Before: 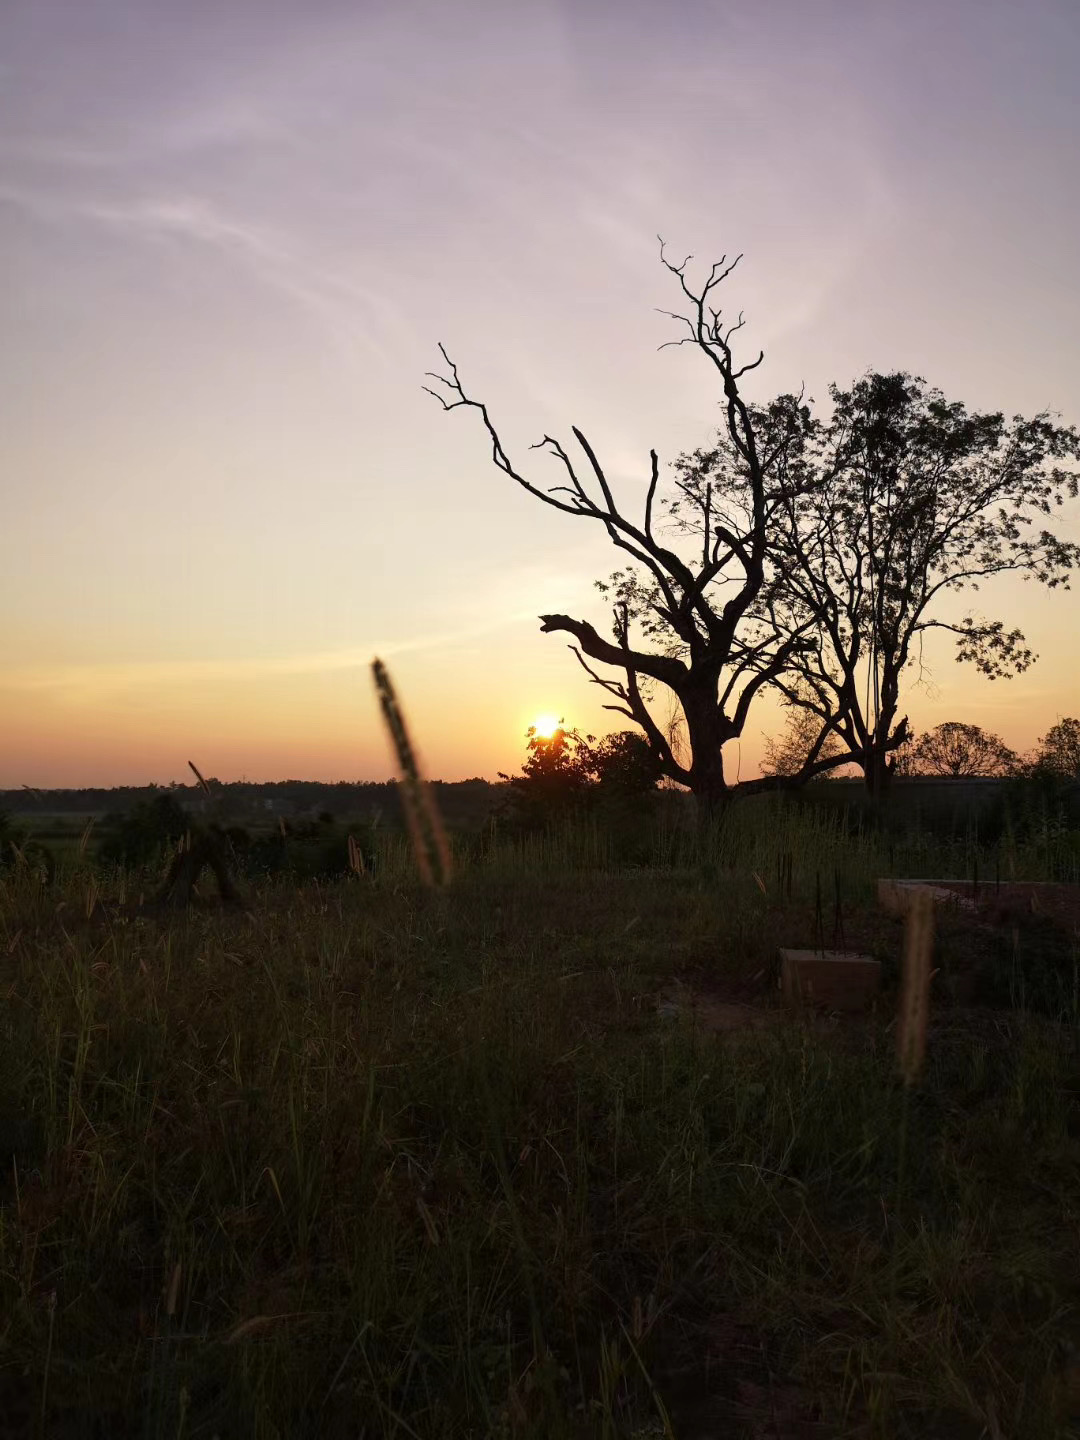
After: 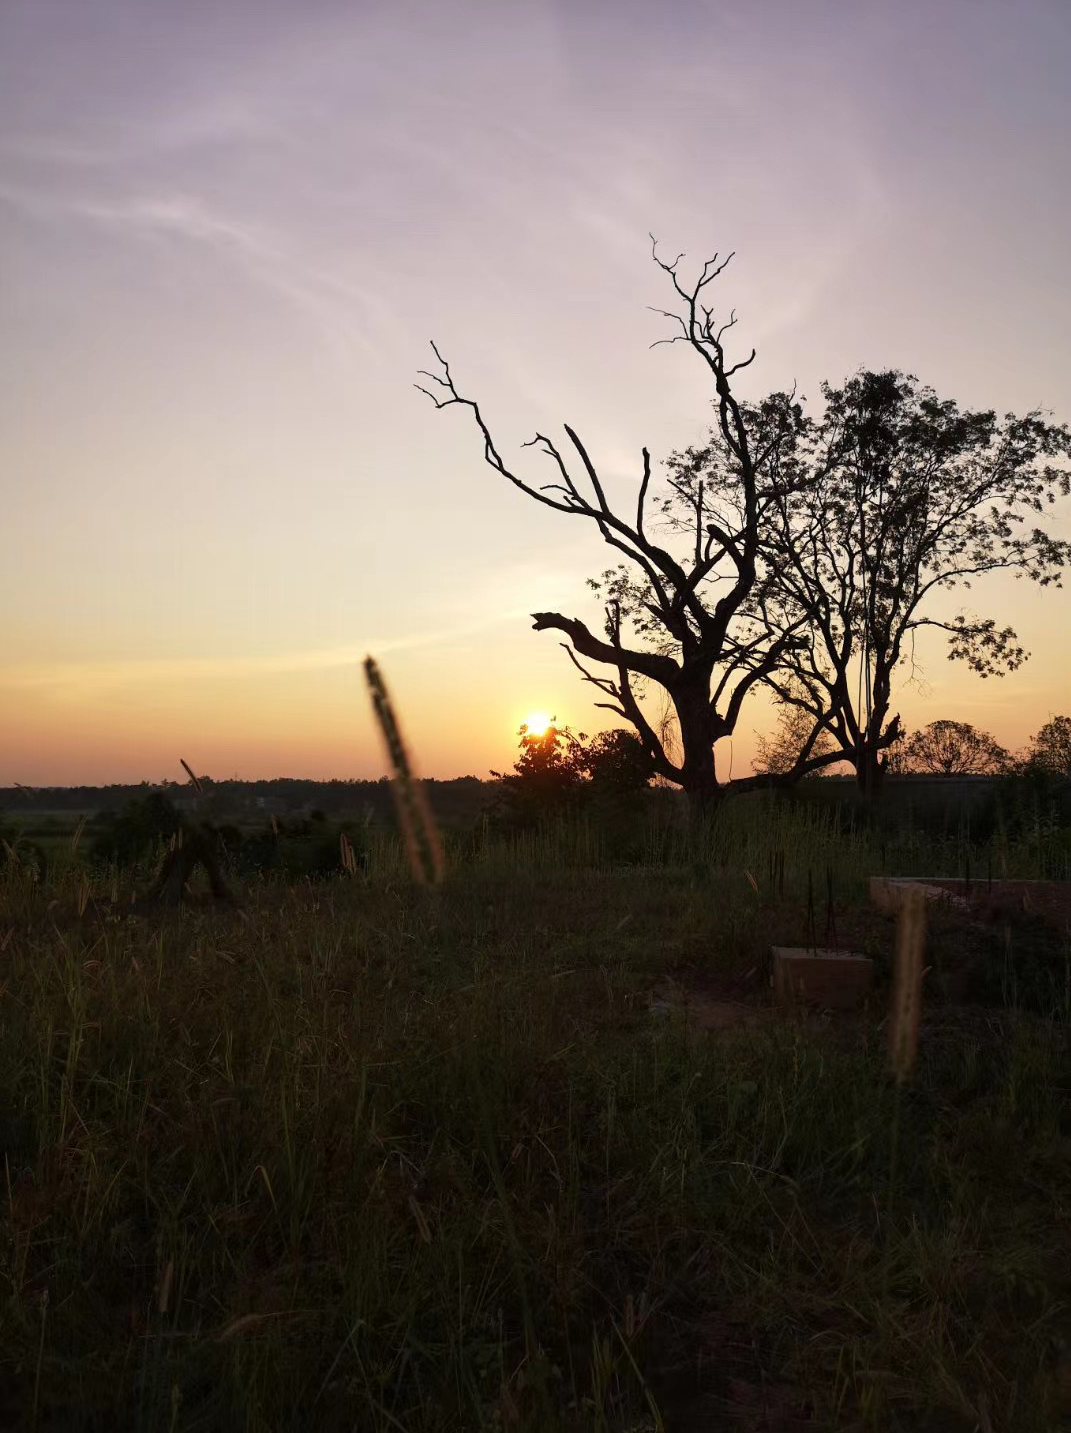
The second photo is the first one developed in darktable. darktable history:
local contrast: mode bilateral grid, contrast 20, coarseness 50, detail 102%, midtone range 0.2
crop and rotate: left 0.808%, top 0.166%, bottom 0.297%
